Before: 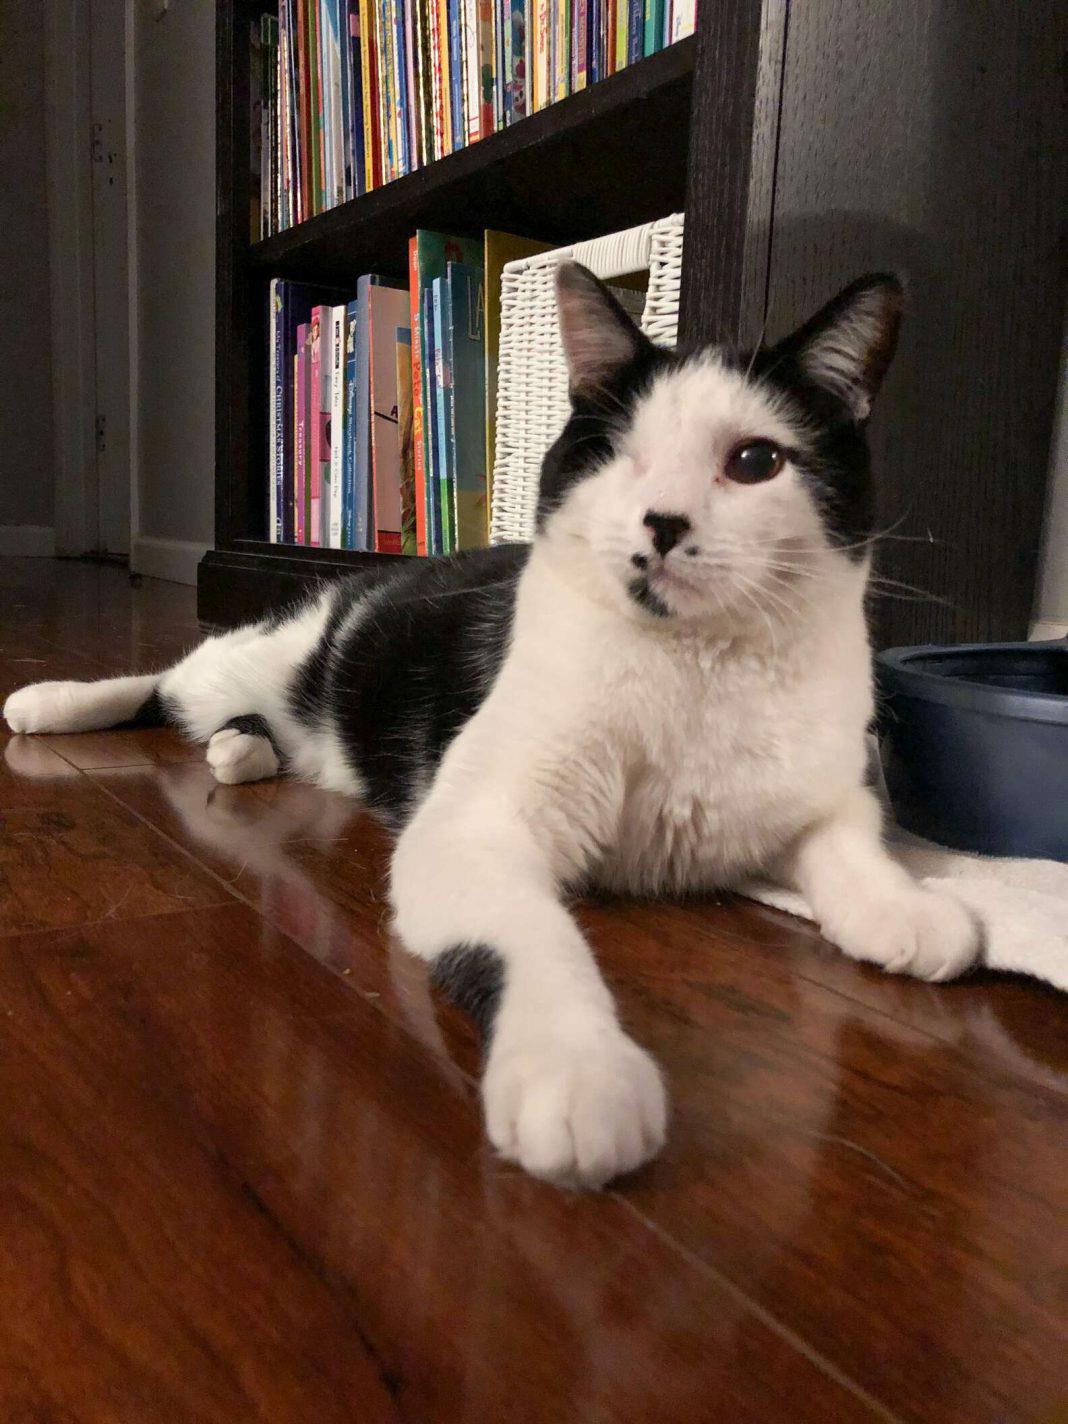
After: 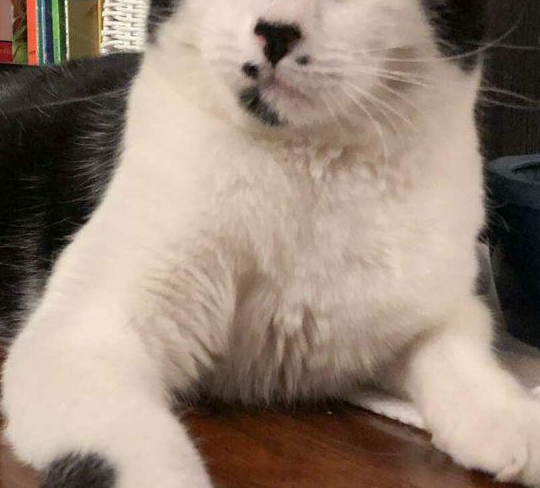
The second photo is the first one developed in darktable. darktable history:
crop: left 36.475%, top 34.545%, right 12.905%, bottom 31.143%
